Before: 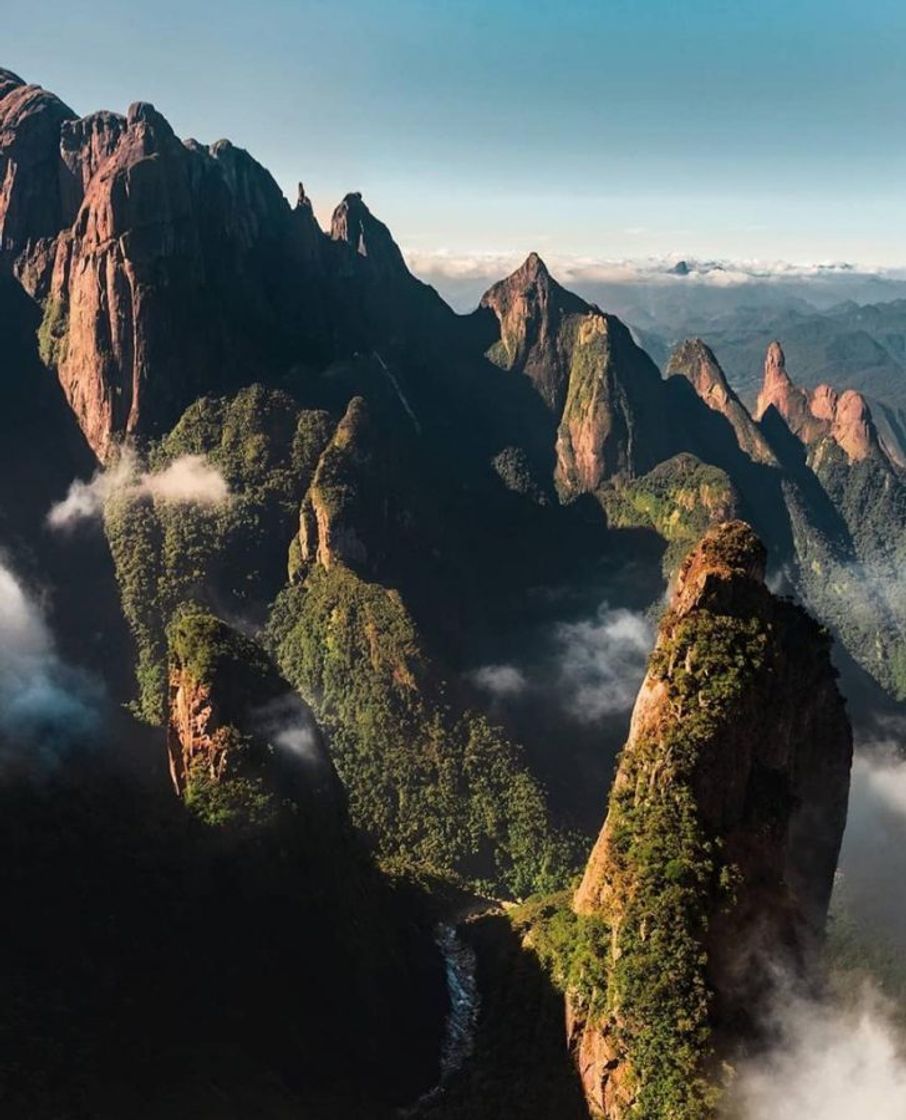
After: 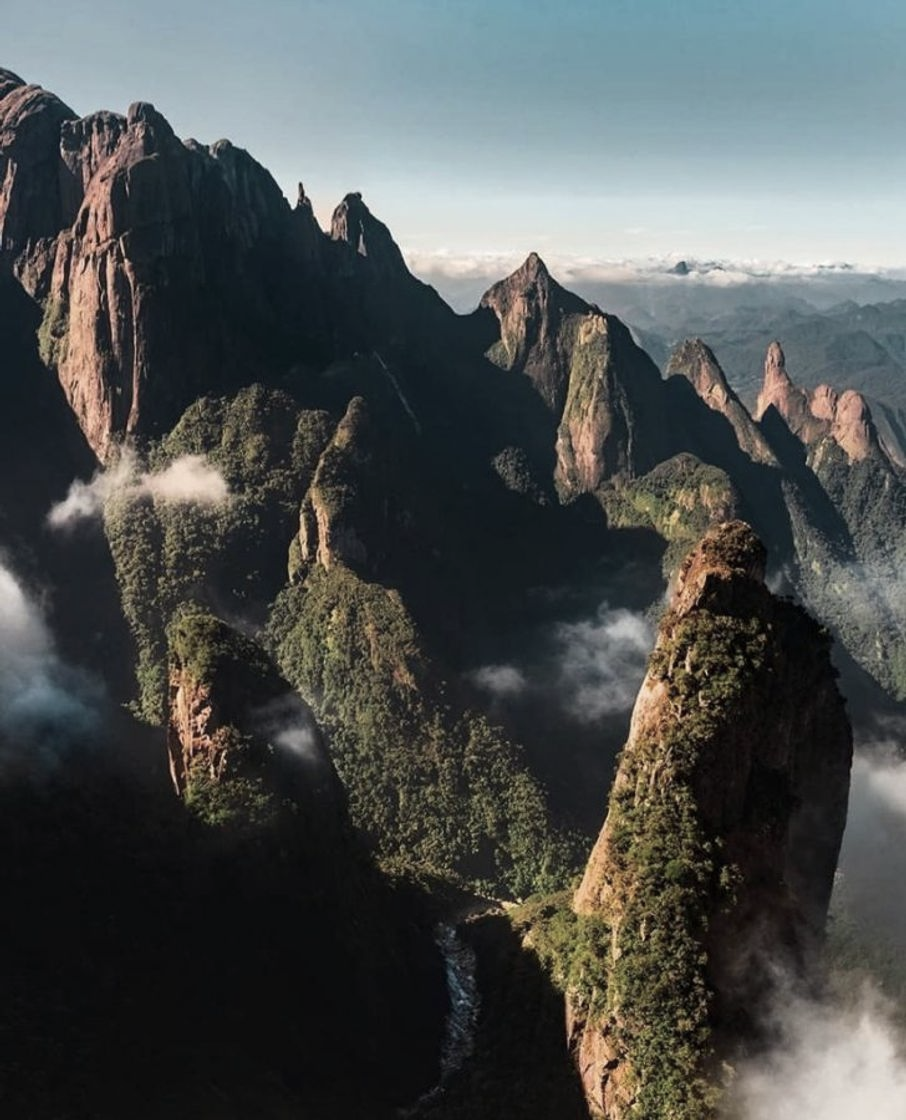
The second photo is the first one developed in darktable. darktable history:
contrast brightness saturation: contrast 0.06, brightness -0.01, saturation -0.23
color correction: saturation 0.85
